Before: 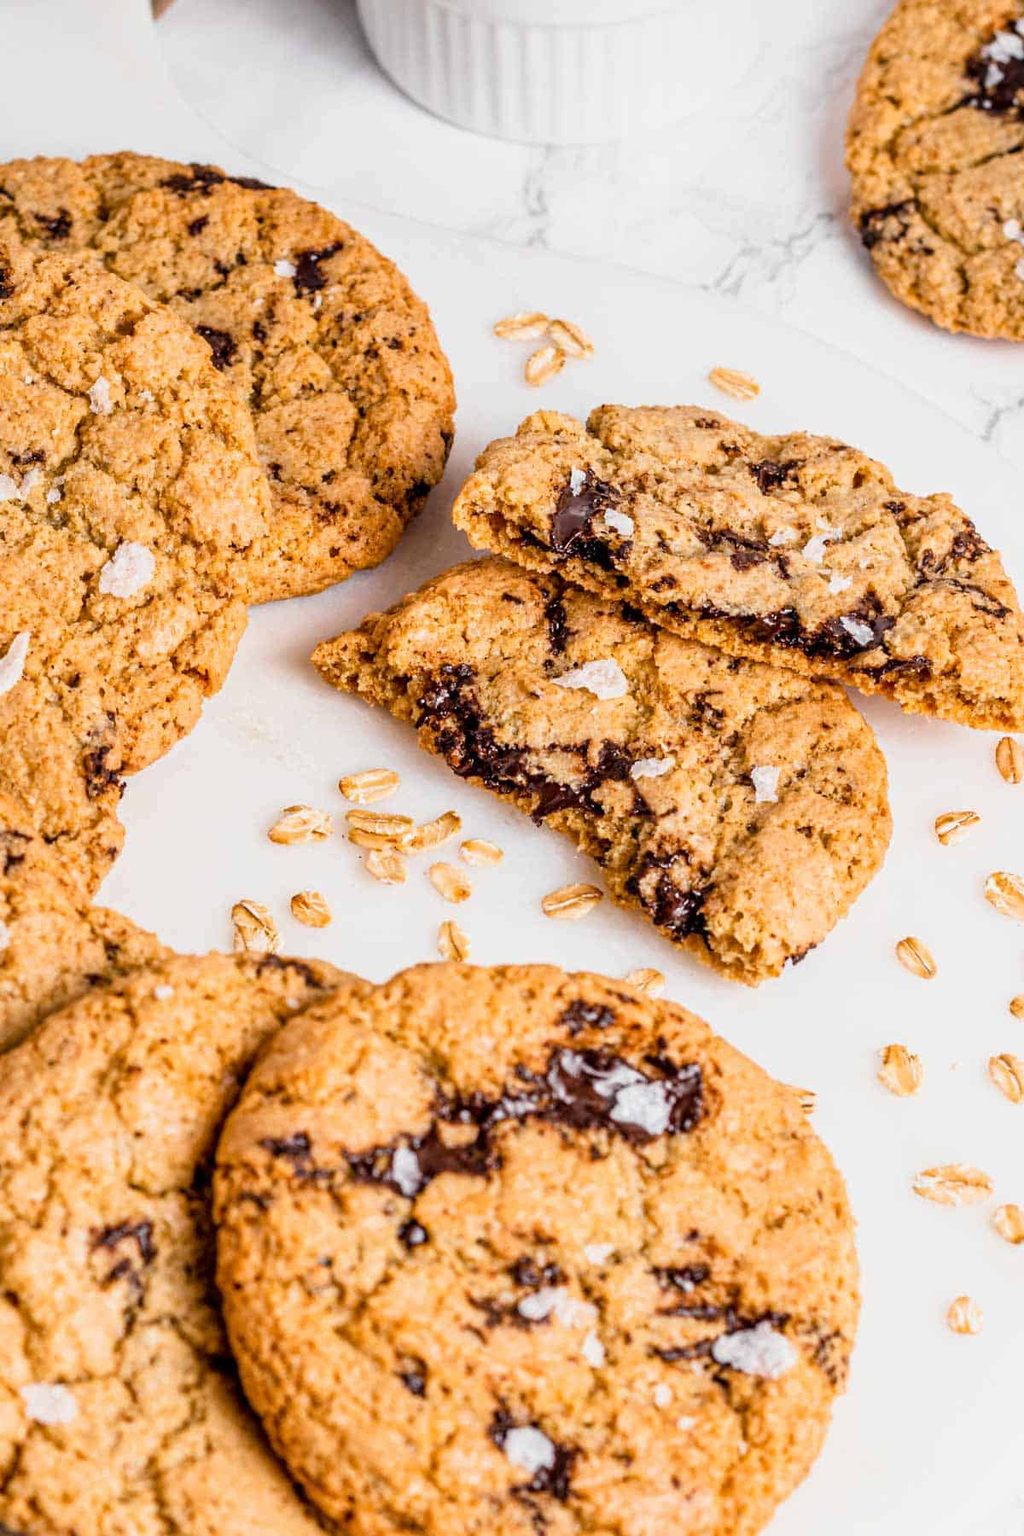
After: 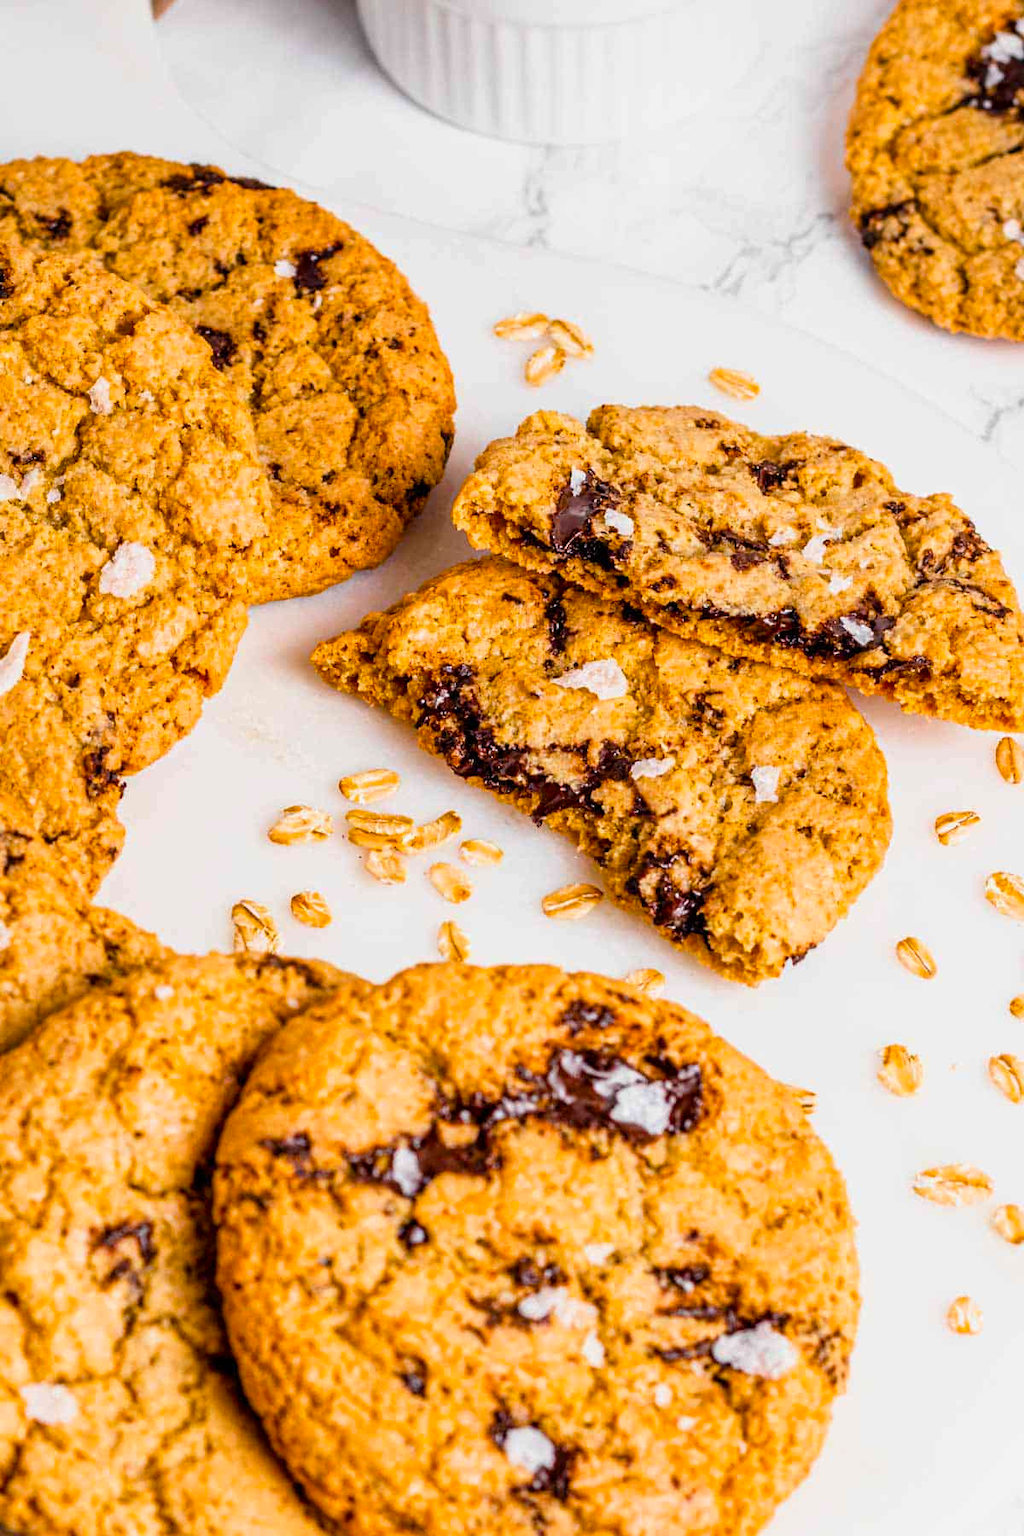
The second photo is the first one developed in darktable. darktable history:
color balance rgb: perceptual saturation grading › global saturation 30.425%
color correction: highlights b* 0.018, saturation 1.07
